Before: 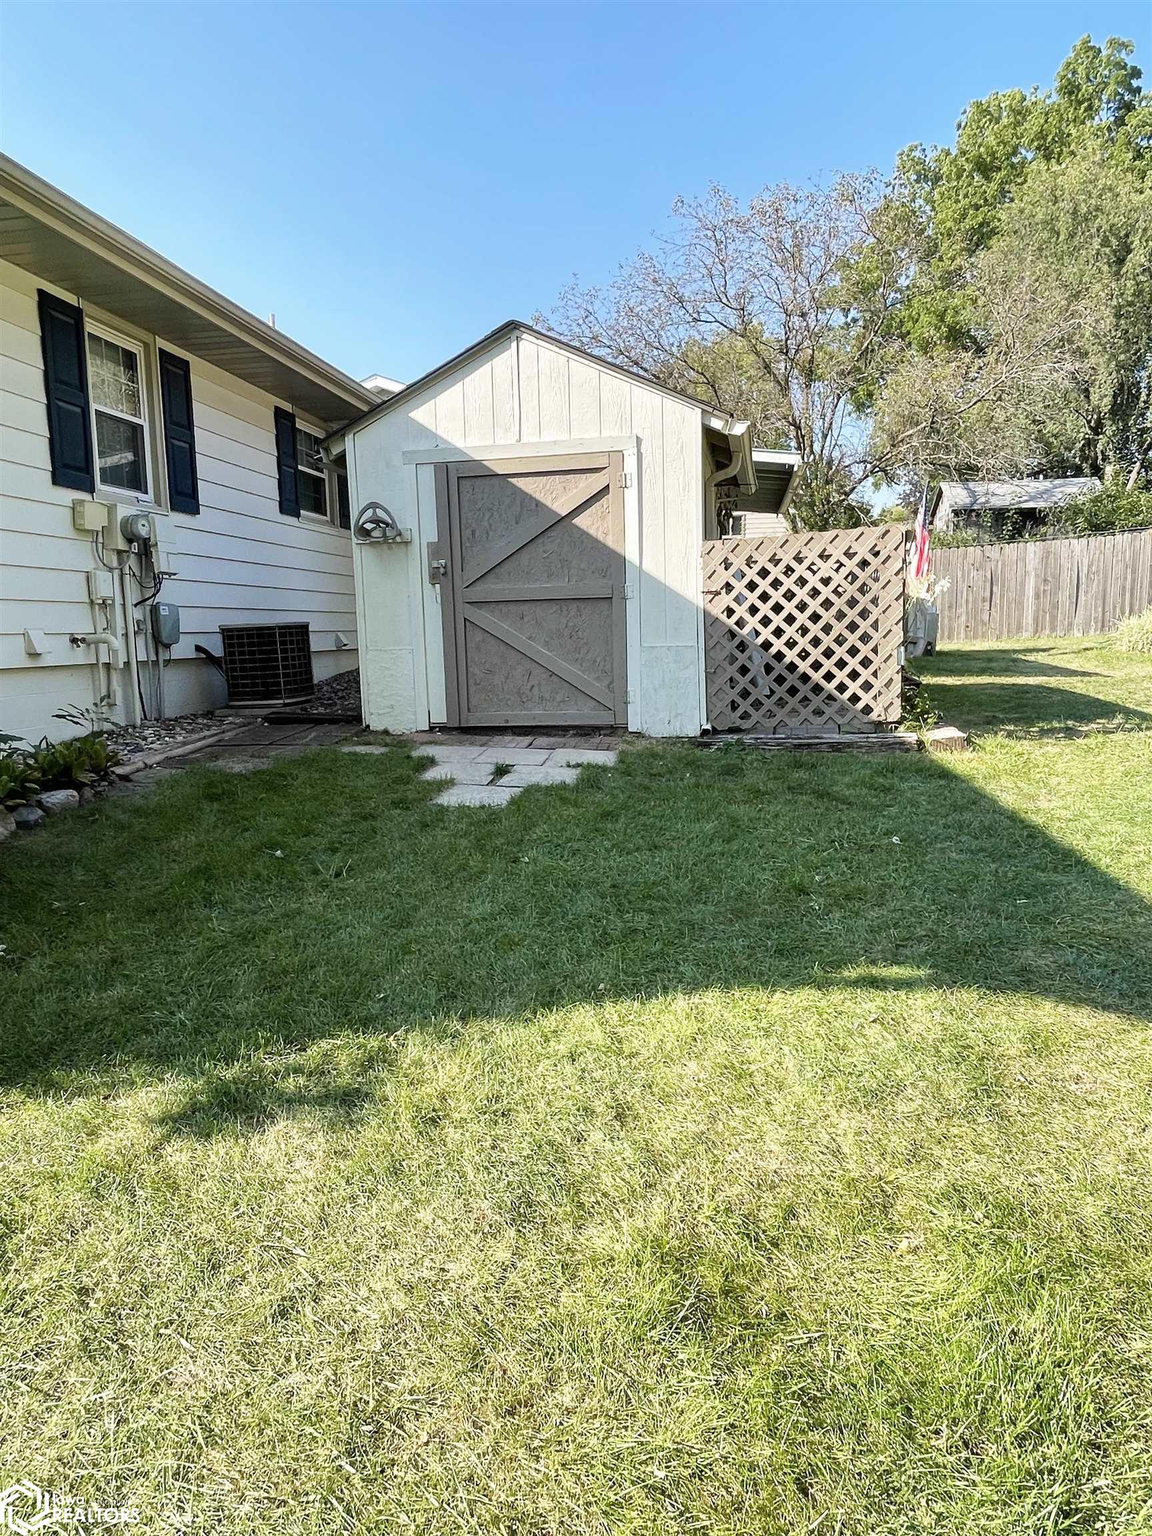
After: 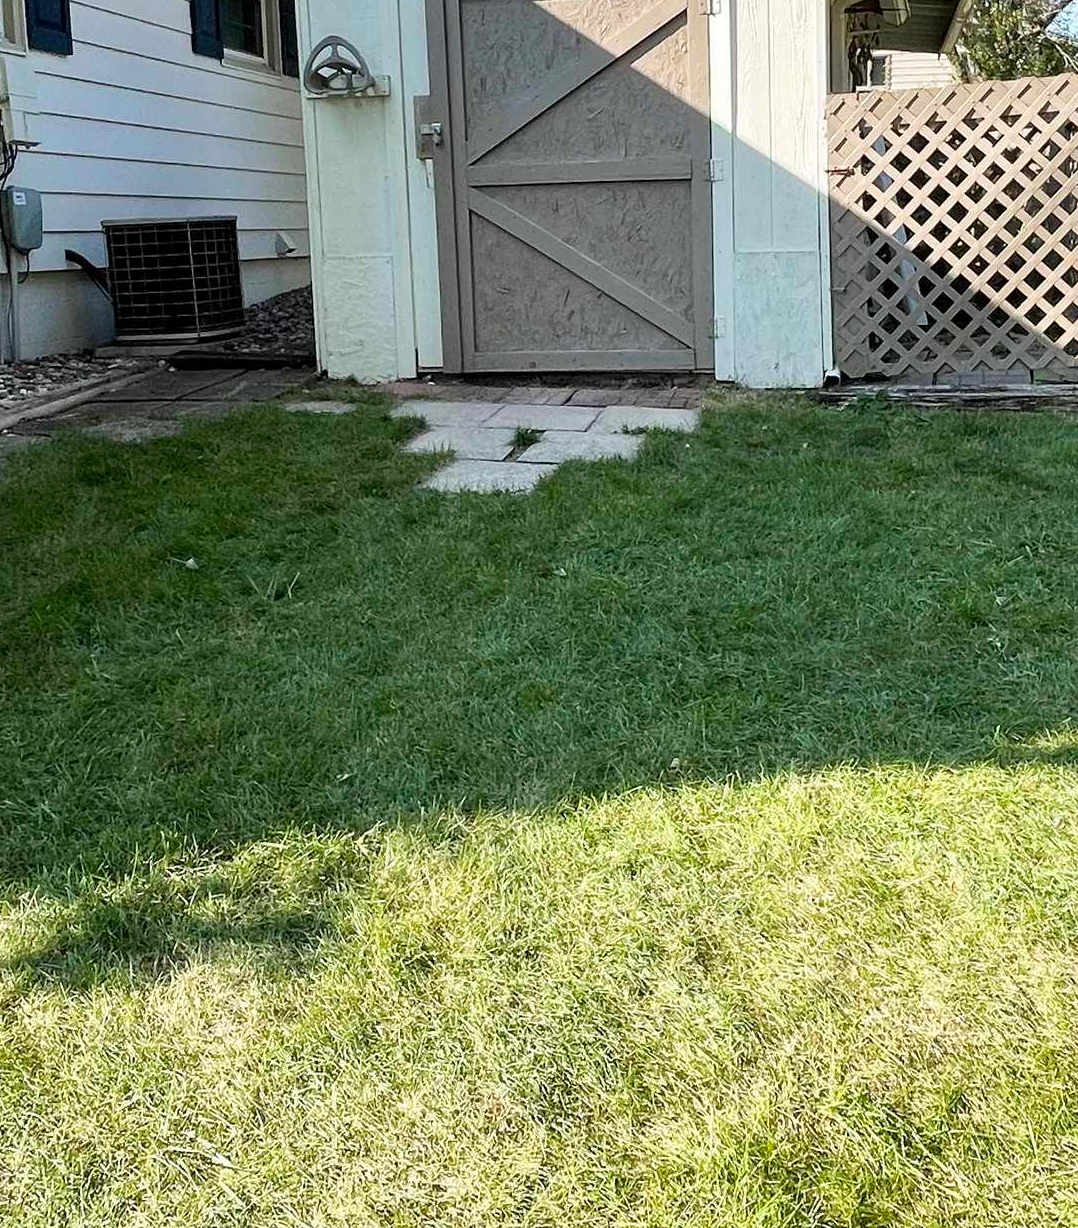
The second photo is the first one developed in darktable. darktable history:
crop: left 13.137%, top 31.141%, right 24.456%, bottom 15.522%
exposure: black level correction 0.001, exposure 0.016 EV, compensate exposure bias true, compensate highlight preservation false
